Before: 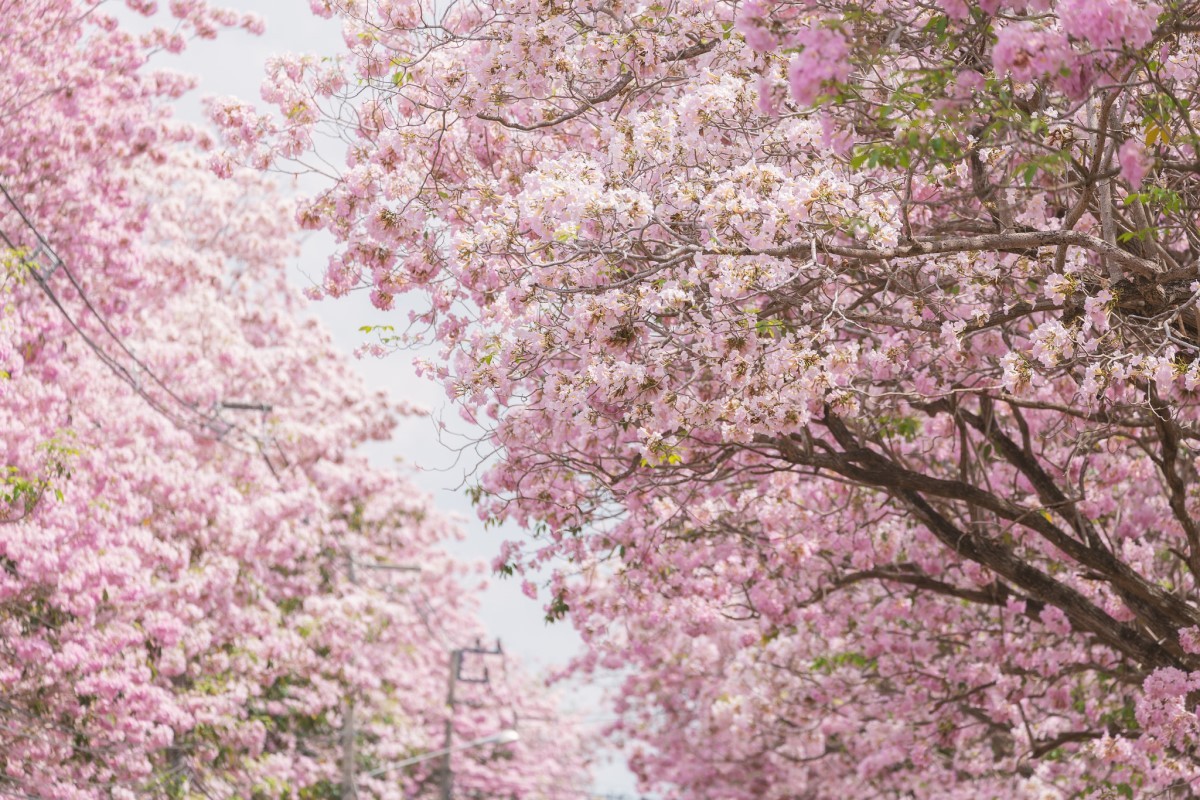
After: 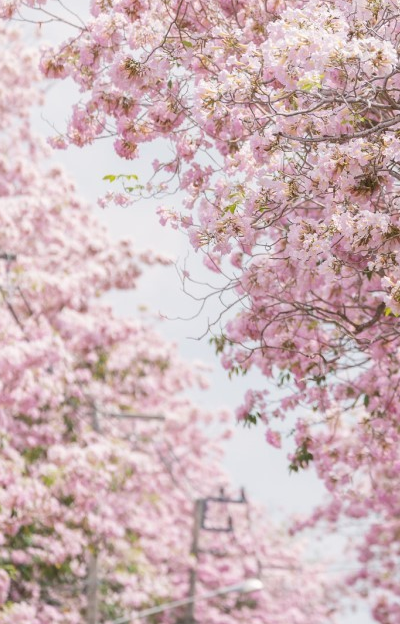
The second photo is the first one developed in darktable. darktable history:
crop and rotate: left 21.339%, top 18.964%, right 45.297%, bottom 2.98%
